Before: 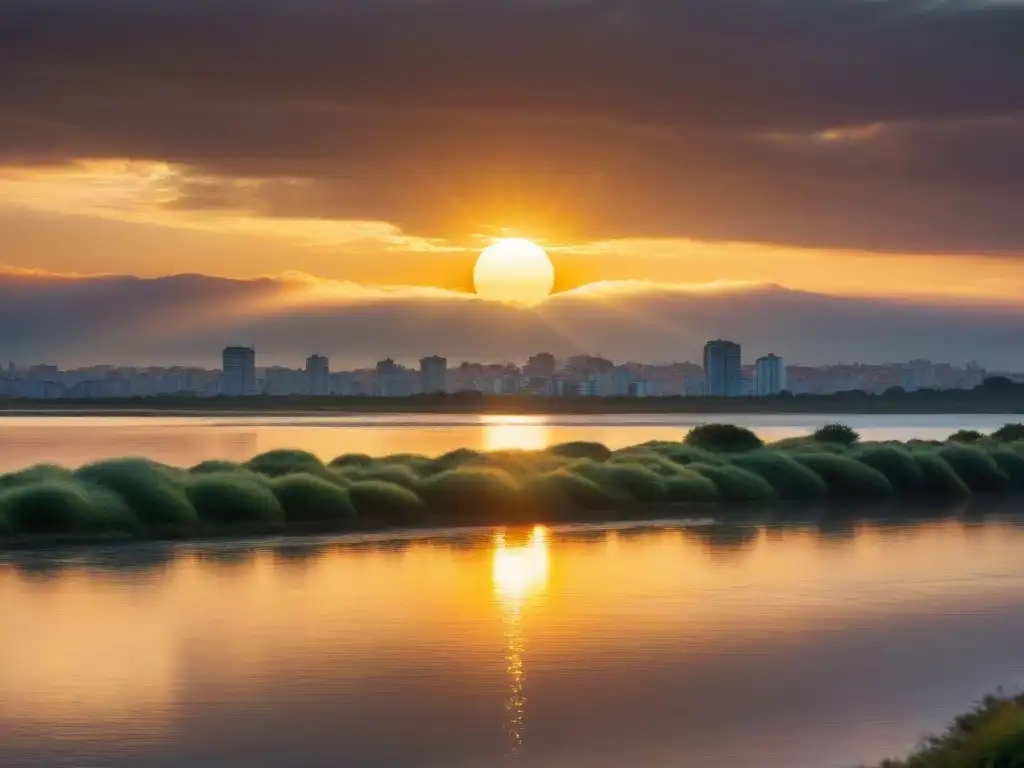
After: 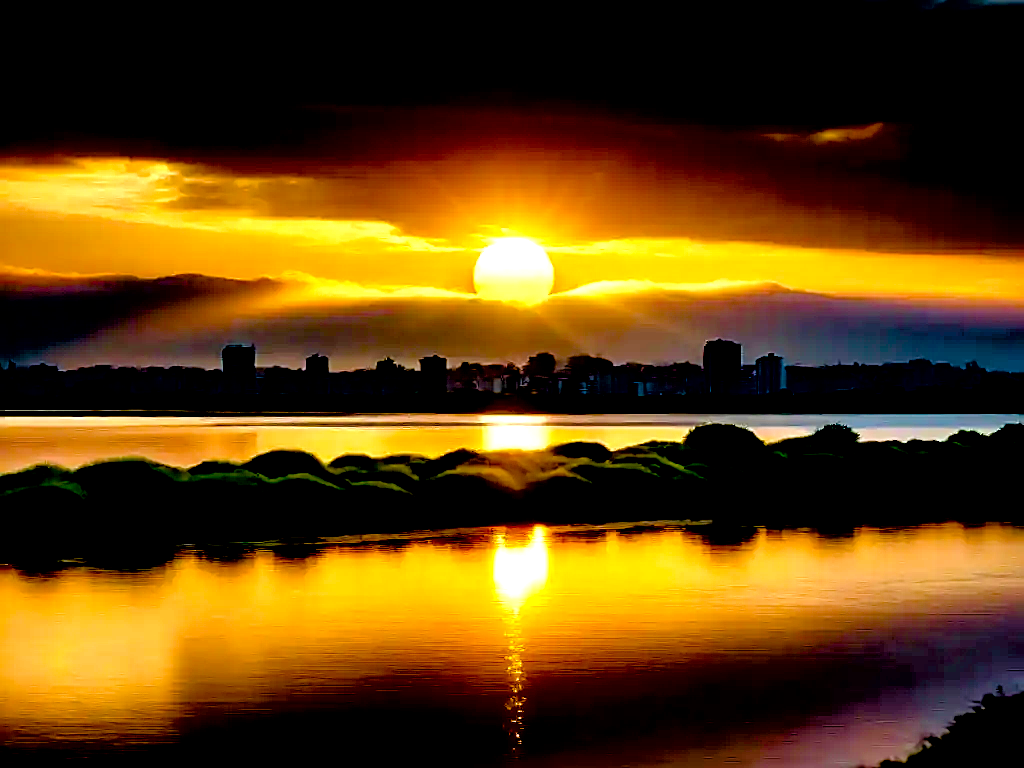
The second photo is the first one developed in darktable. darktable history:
exposure: black level correction 0.1, exposure -0.092 EV, compensate exposure bias true, compensate highlight preservation false
tone curve: curves: ch0 [(0, 0) (0.059, 0.027) (0.162, 0.125) (0.304, 0.279) (0.547, 0.532) (0.828, 0.815) (1, 0.983)]; ch1 [(0, 0) (0.23, 0.166) (0.34, 0.308) (0.371, 0.337) (0.429, 0.411) (0.477, 0.462) (0.499, 0.498) (0.529, 0.537) (0.559, 0.582) (0.743, 0.798) (1, 1)]; ch2 [(0, 0) (0.431, 0.414) (0.498, 0.503) (0.524, 0.528) (0.568, 0.546) (0.6, 0.597) (0.634, 0.645) (0.728, 0.742) (1, 1)], color space Lab, linked channels, preserve colors none
color balance rgb: perceptual saturation grading › global saturation 21.211%, perceptual saturation grading › highlights -19.676%, perceptual saturation grading › shadows 29.871%, perceptual brilliance grading › global brilliance 25.208%
velvia: on, module defaults
local contrast: mode bilateral grid, contrast 21, coarseness 51, detail 120%, midtone range 0.2
sharpen: on, module defaults
